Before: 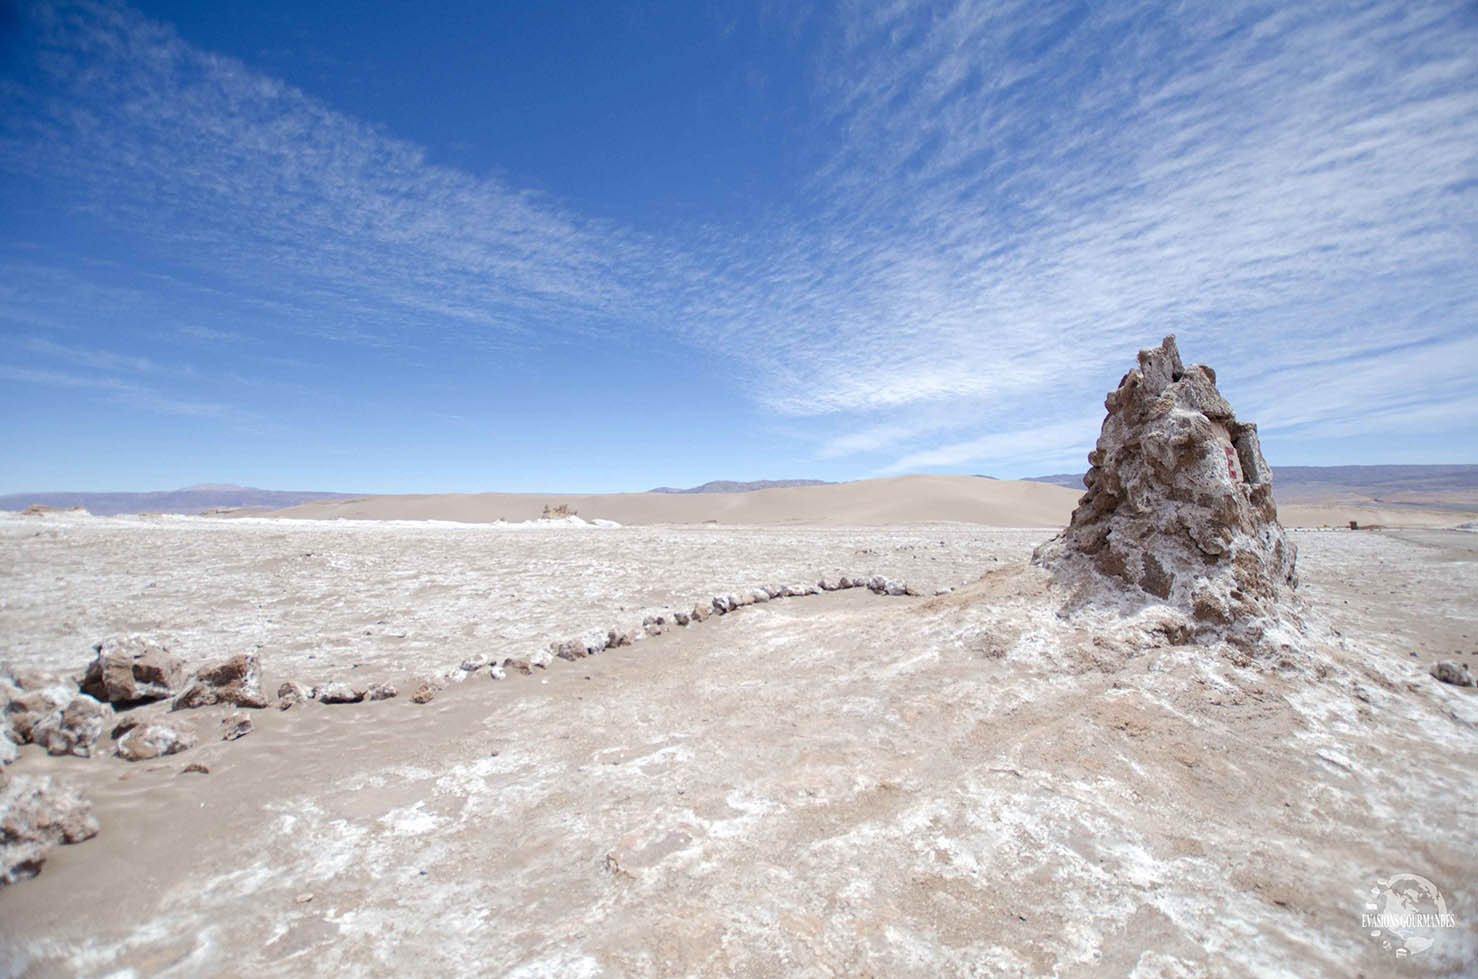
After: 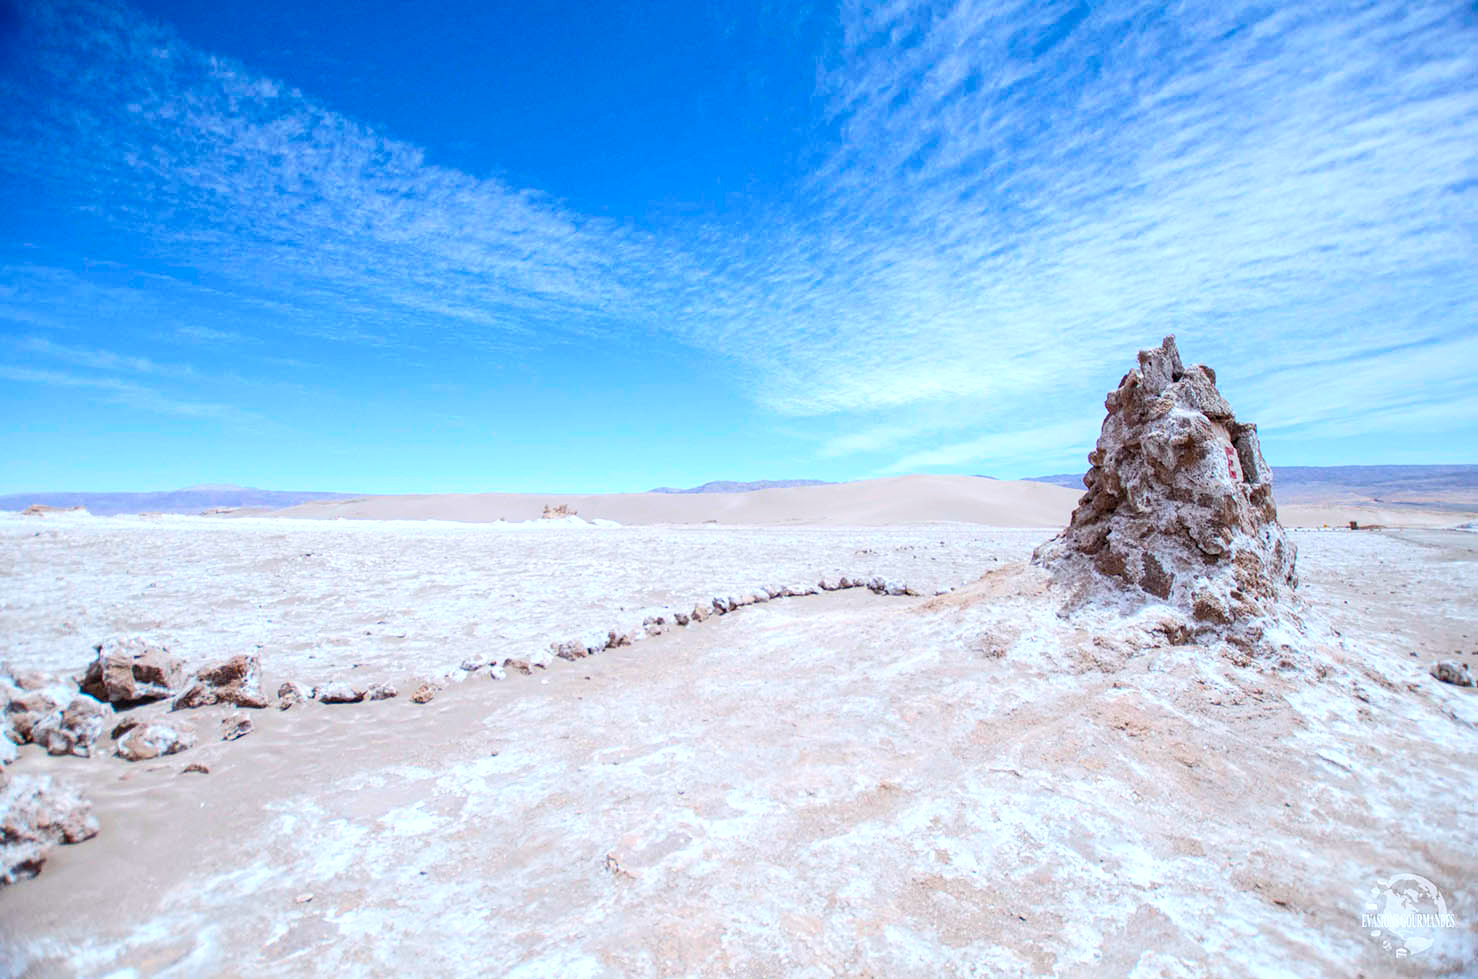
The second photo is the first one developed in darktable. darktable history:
local contrast: on, module defaults
white balance: red 0.954, blue 1.079
contrast brightness saturation: contrast 0.2, brightness 0.16, saturation 0.22
